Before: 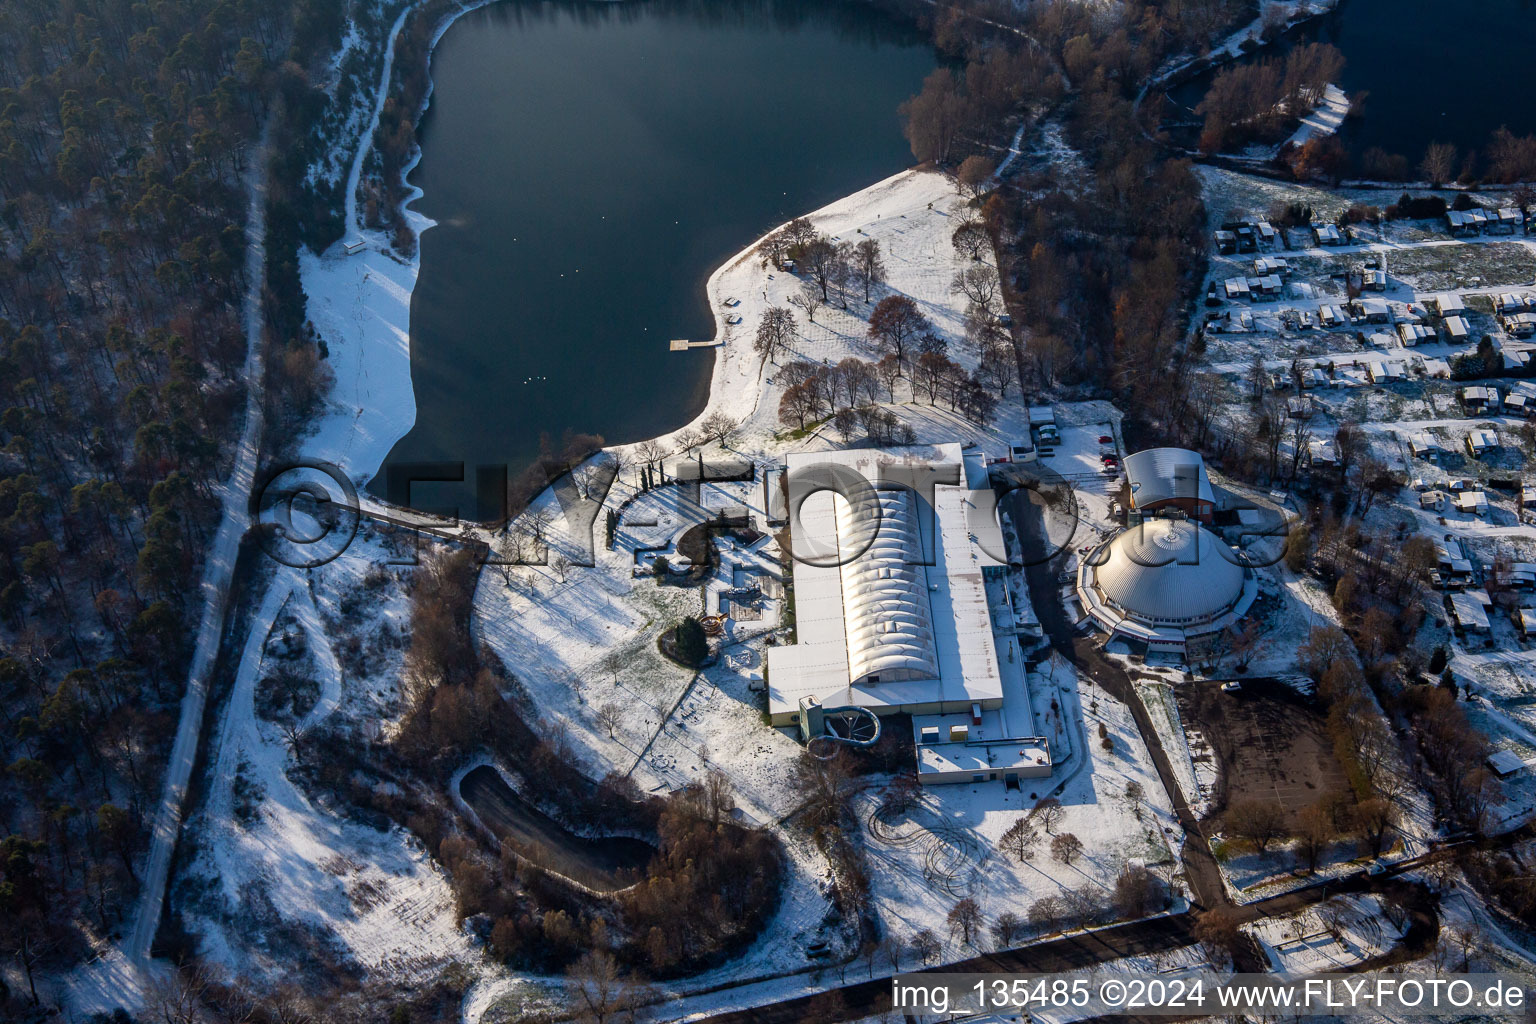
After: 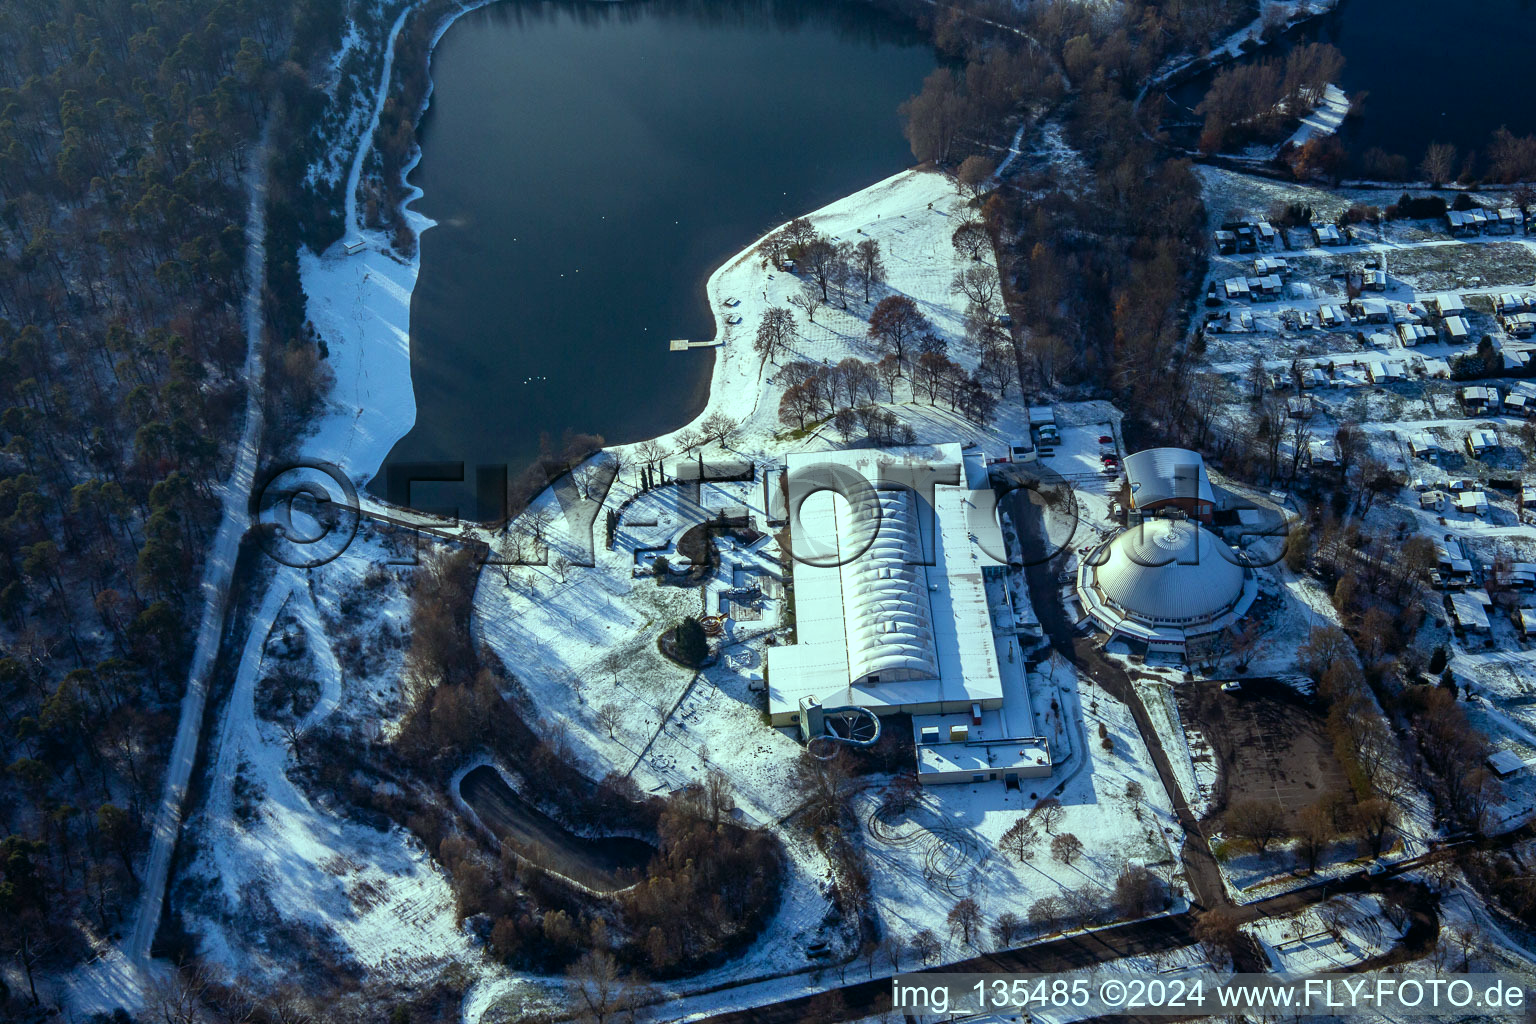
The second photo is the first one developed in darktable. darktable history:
color balance: mode lift, gamma, gain (sRGB), lift [0.997, 0.979, 1.021, 1.011], gamma [1, 1.084, 0.916, 0.998], gain [1, 0.87, 1.13, 1.101], contrast 4.55%, contrast fulcrum 38.24%, output saturation 104.09%
tone equalizer: on, module defaults
